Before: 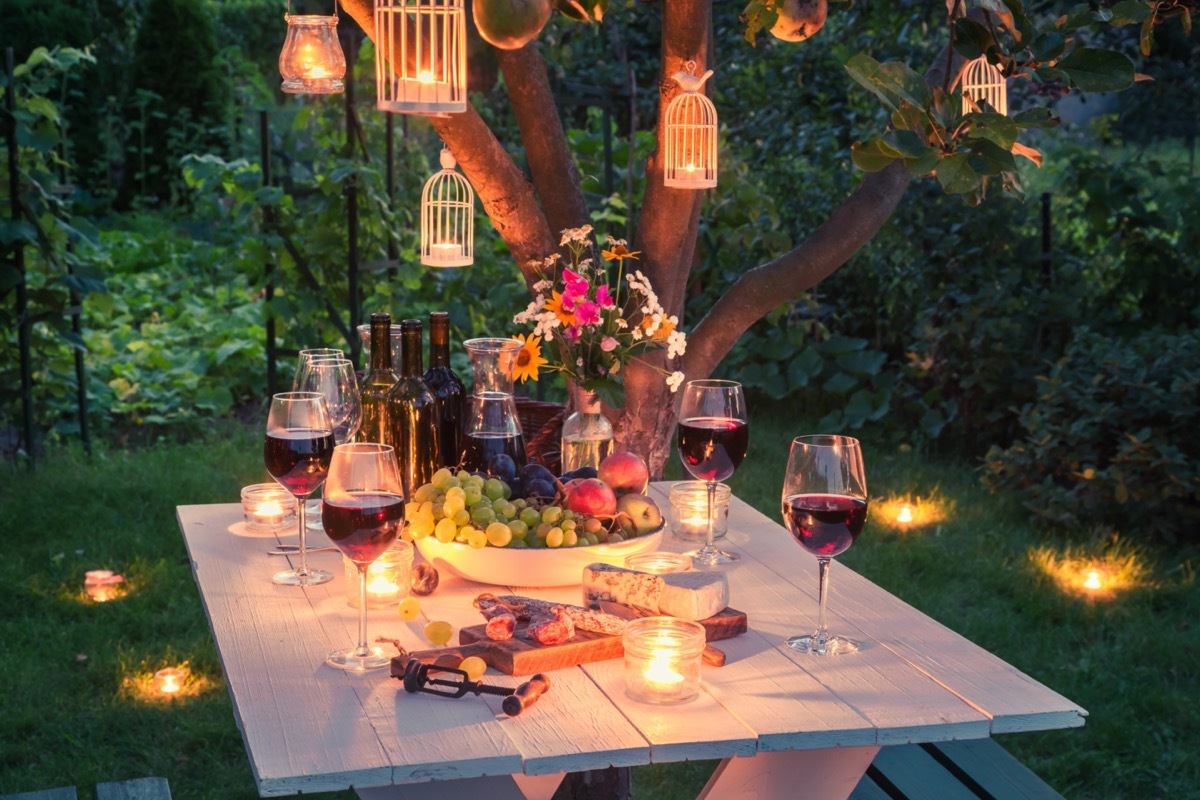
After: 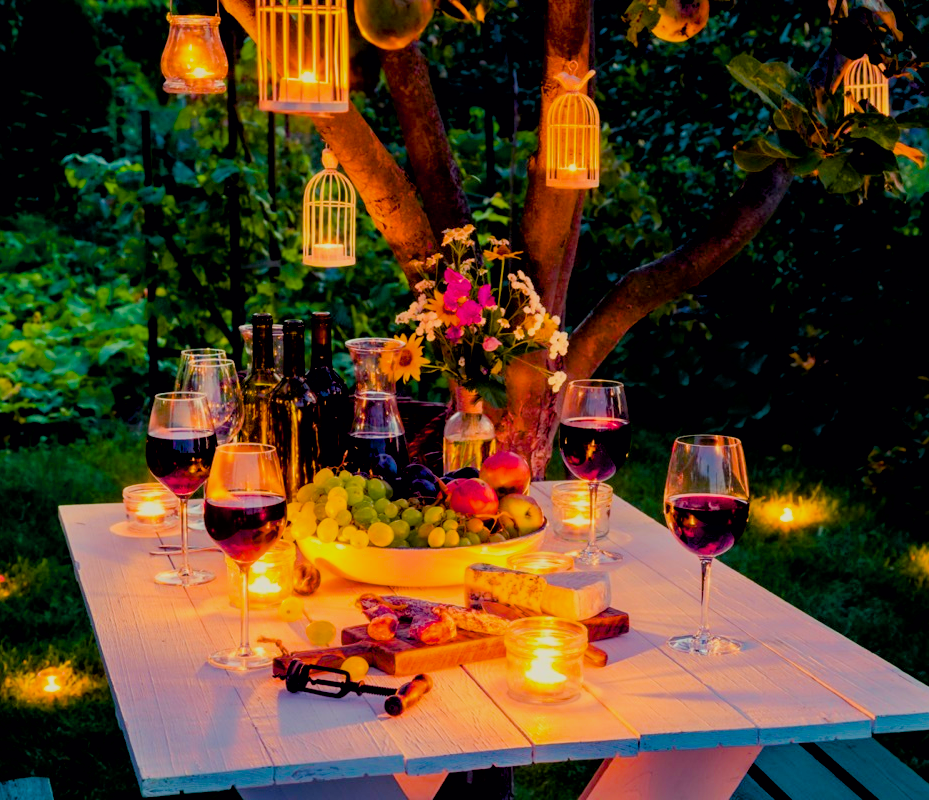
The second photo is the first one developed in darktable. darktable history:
exposure: black level correction 0.025, exposure 0.182 EV, compensate highlight preservation false
crop: left 9.88%, right 12.664%
color balance rgb: linear chroma grading › global chroma 23.15%, perceptual saturation grading › global saturation 28.7%, perceptual saturation grading › mid-tones 12.04%, perceptual saturation grading › shadows 10.19%, global vibrance 22.22%
filmic rgb: black relative exposure -7.65 EV, white relative exposure 4.56 EV, hardness 3.61, color science v6 (2022)
